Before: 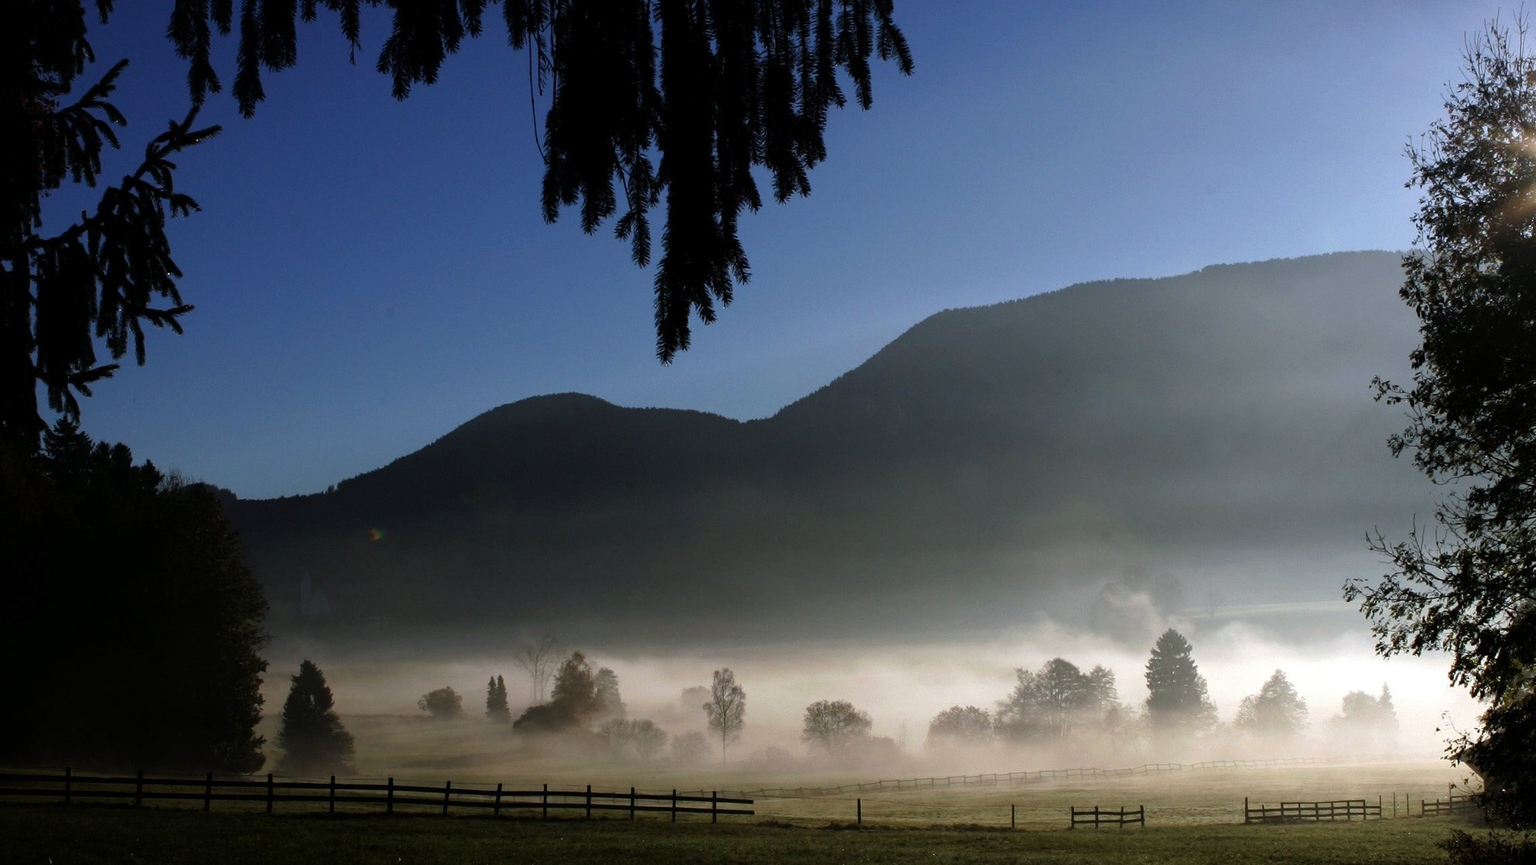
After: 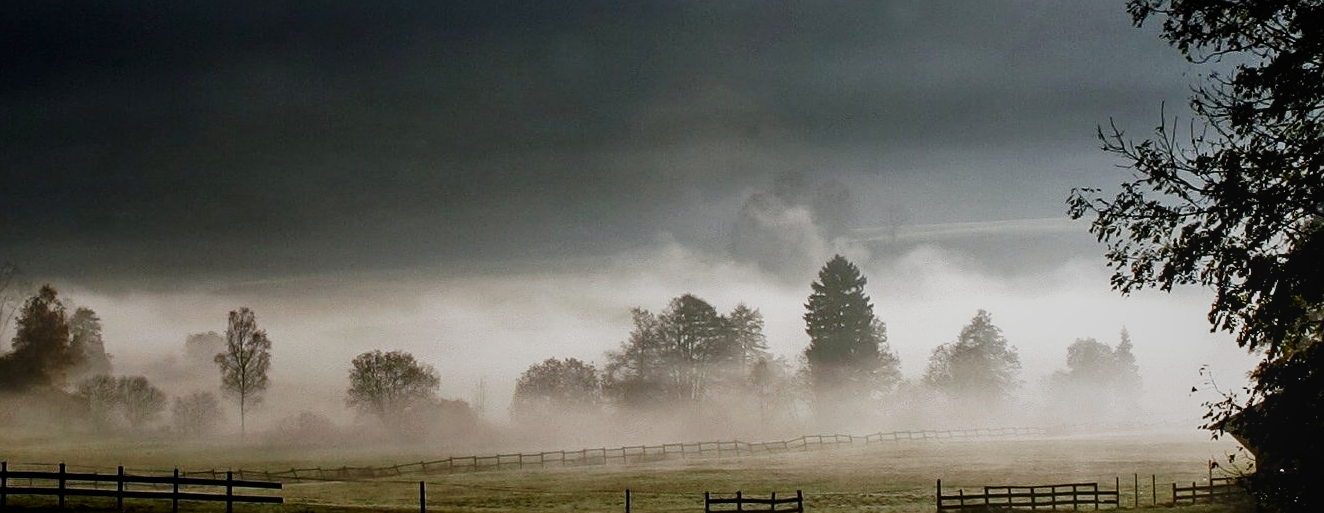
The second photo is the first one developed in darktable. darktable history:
local contrast: detail 109%
crop and rotate: left 35.334%, top 50.591%, bottom 4.893%
sharpen: on, module defaults
contrast brightness saturation: contrast 0.187, brightness -0.11, saturation 0.213
shadows and highlights: shadows 43.78, white point adjustment -1.61, soften with gaussian
filmic rgb: black relative exposure -7.65 EV, white relative exposure 4.56 EV, hardness 3.61, preserve chrominance RGB euclidean norm (legacy), color science v4 (2020)
